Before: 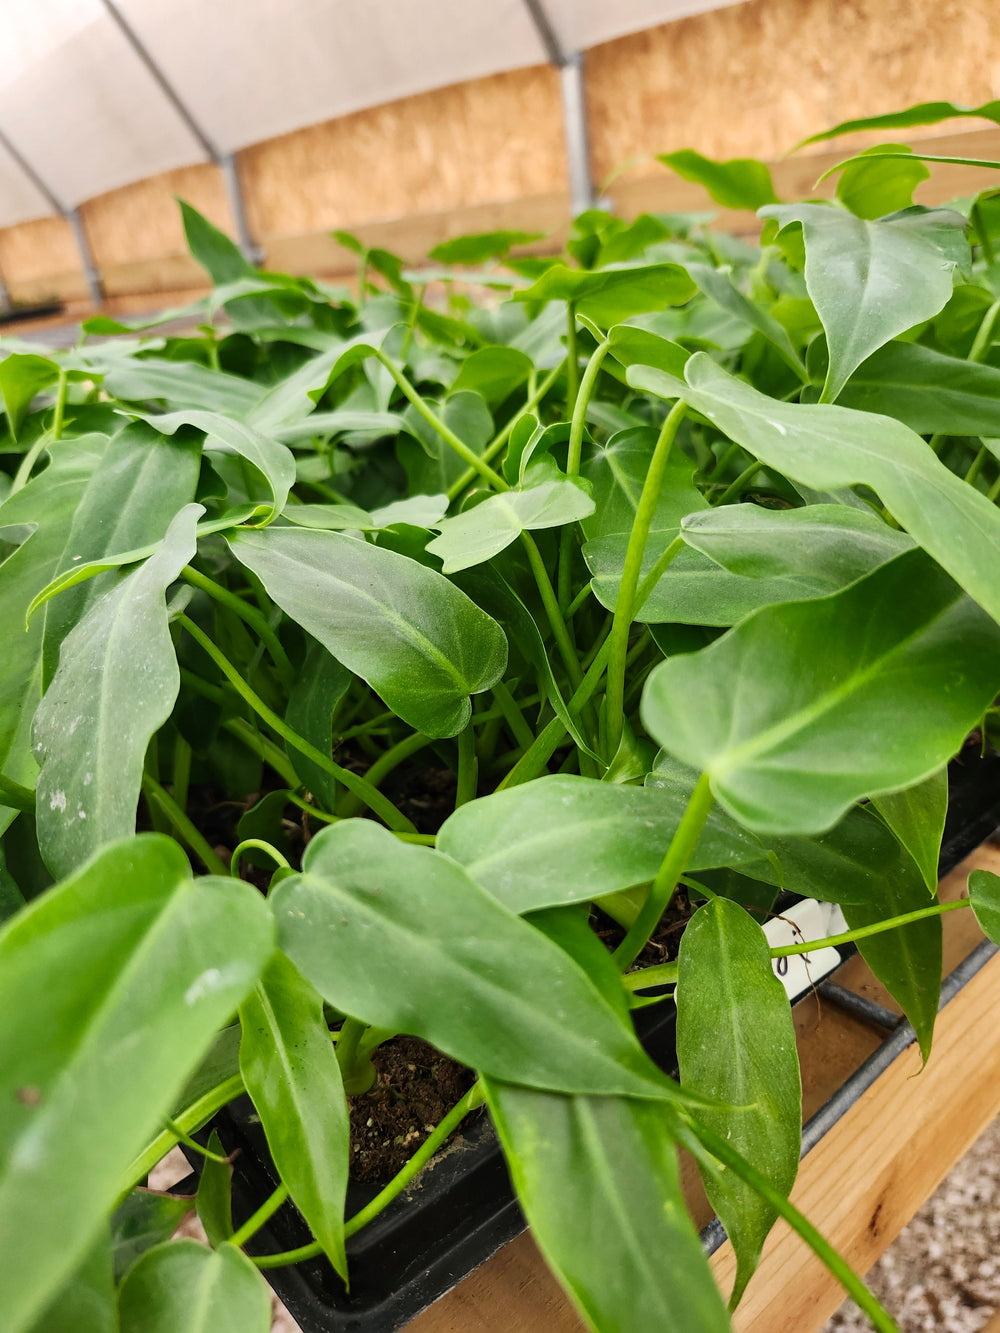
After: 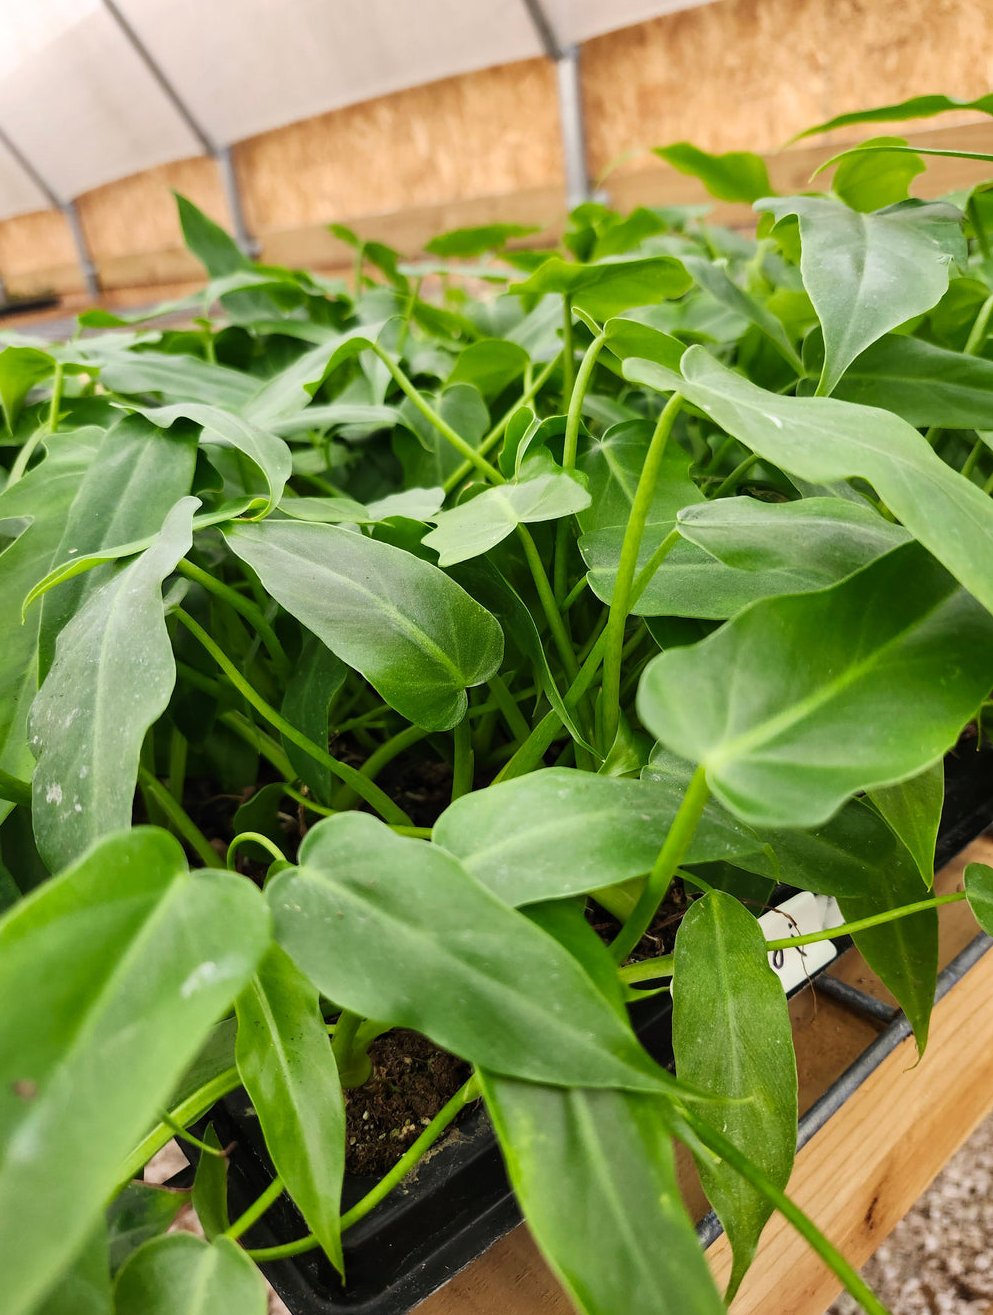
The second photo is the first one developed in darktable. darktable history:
crop: left 0.458%, top 0.596%, right 0.237%, bottom 0.681%
